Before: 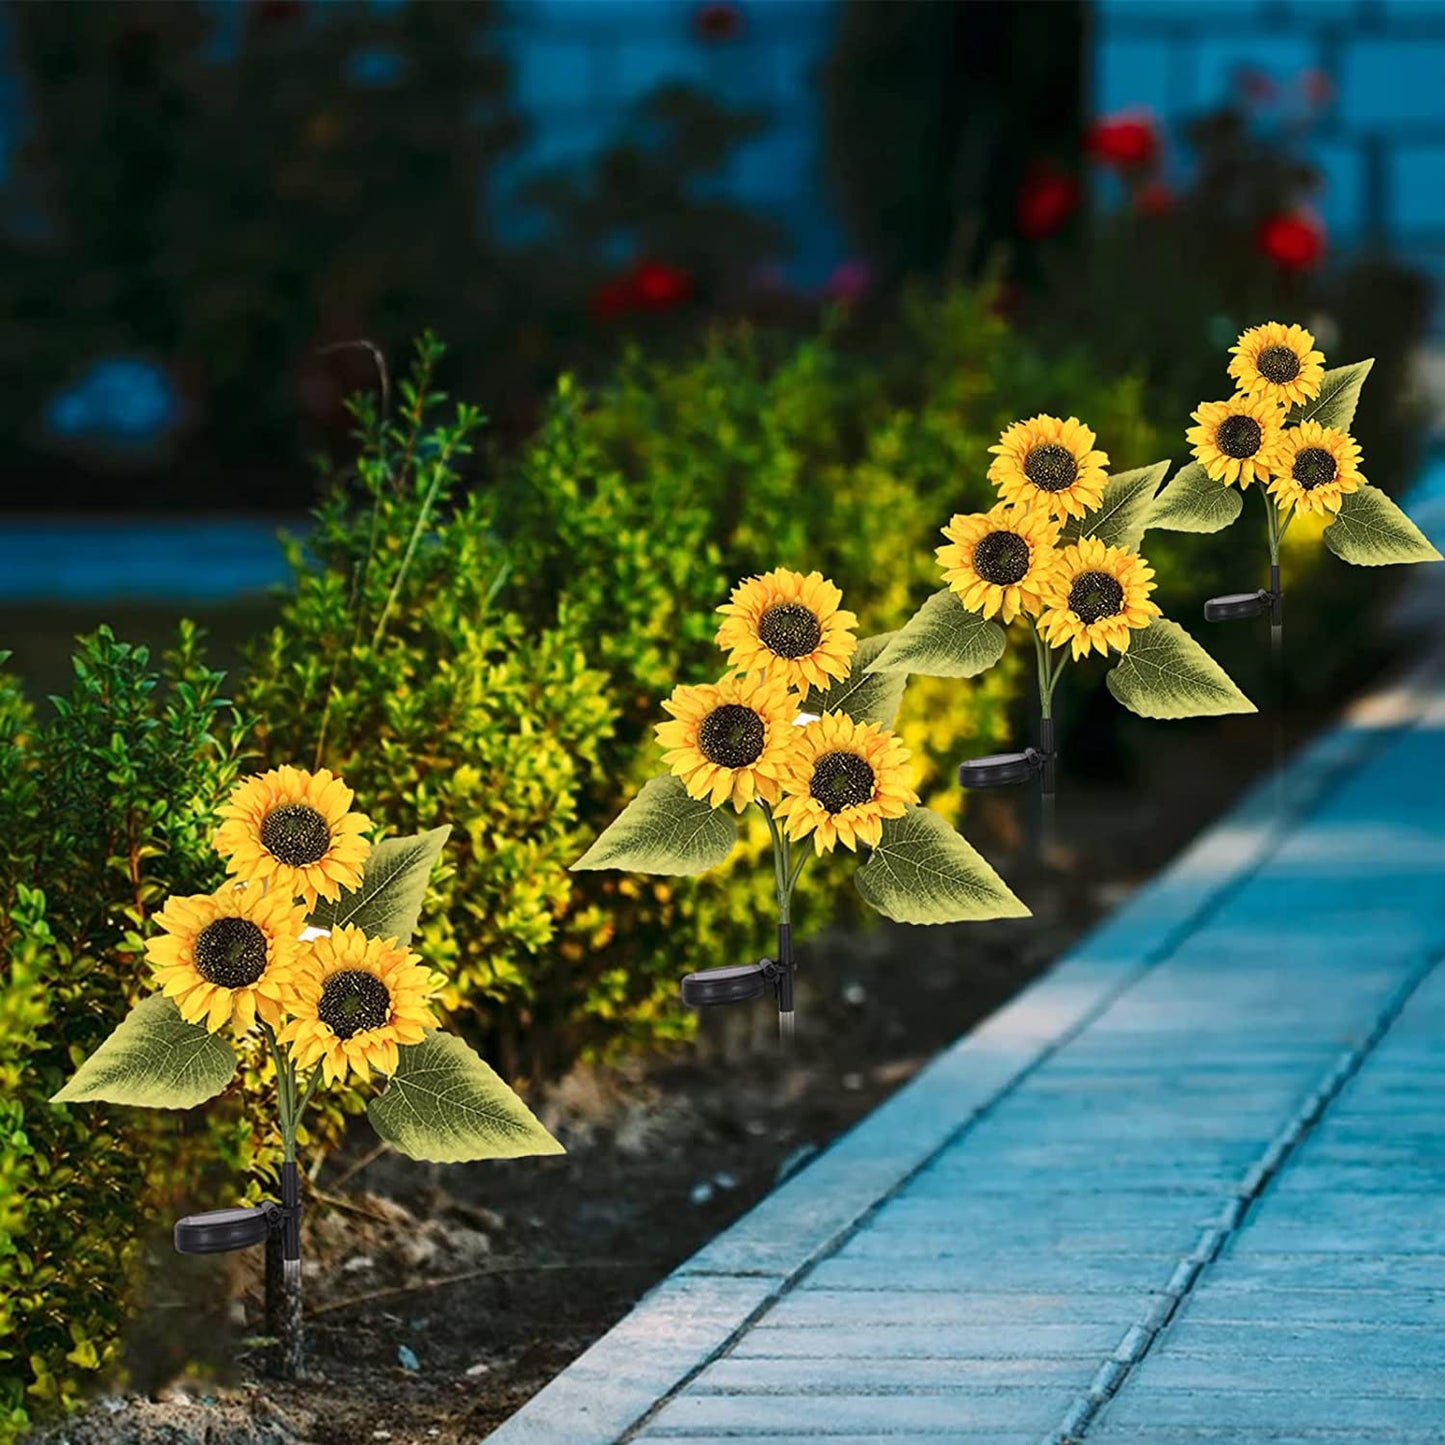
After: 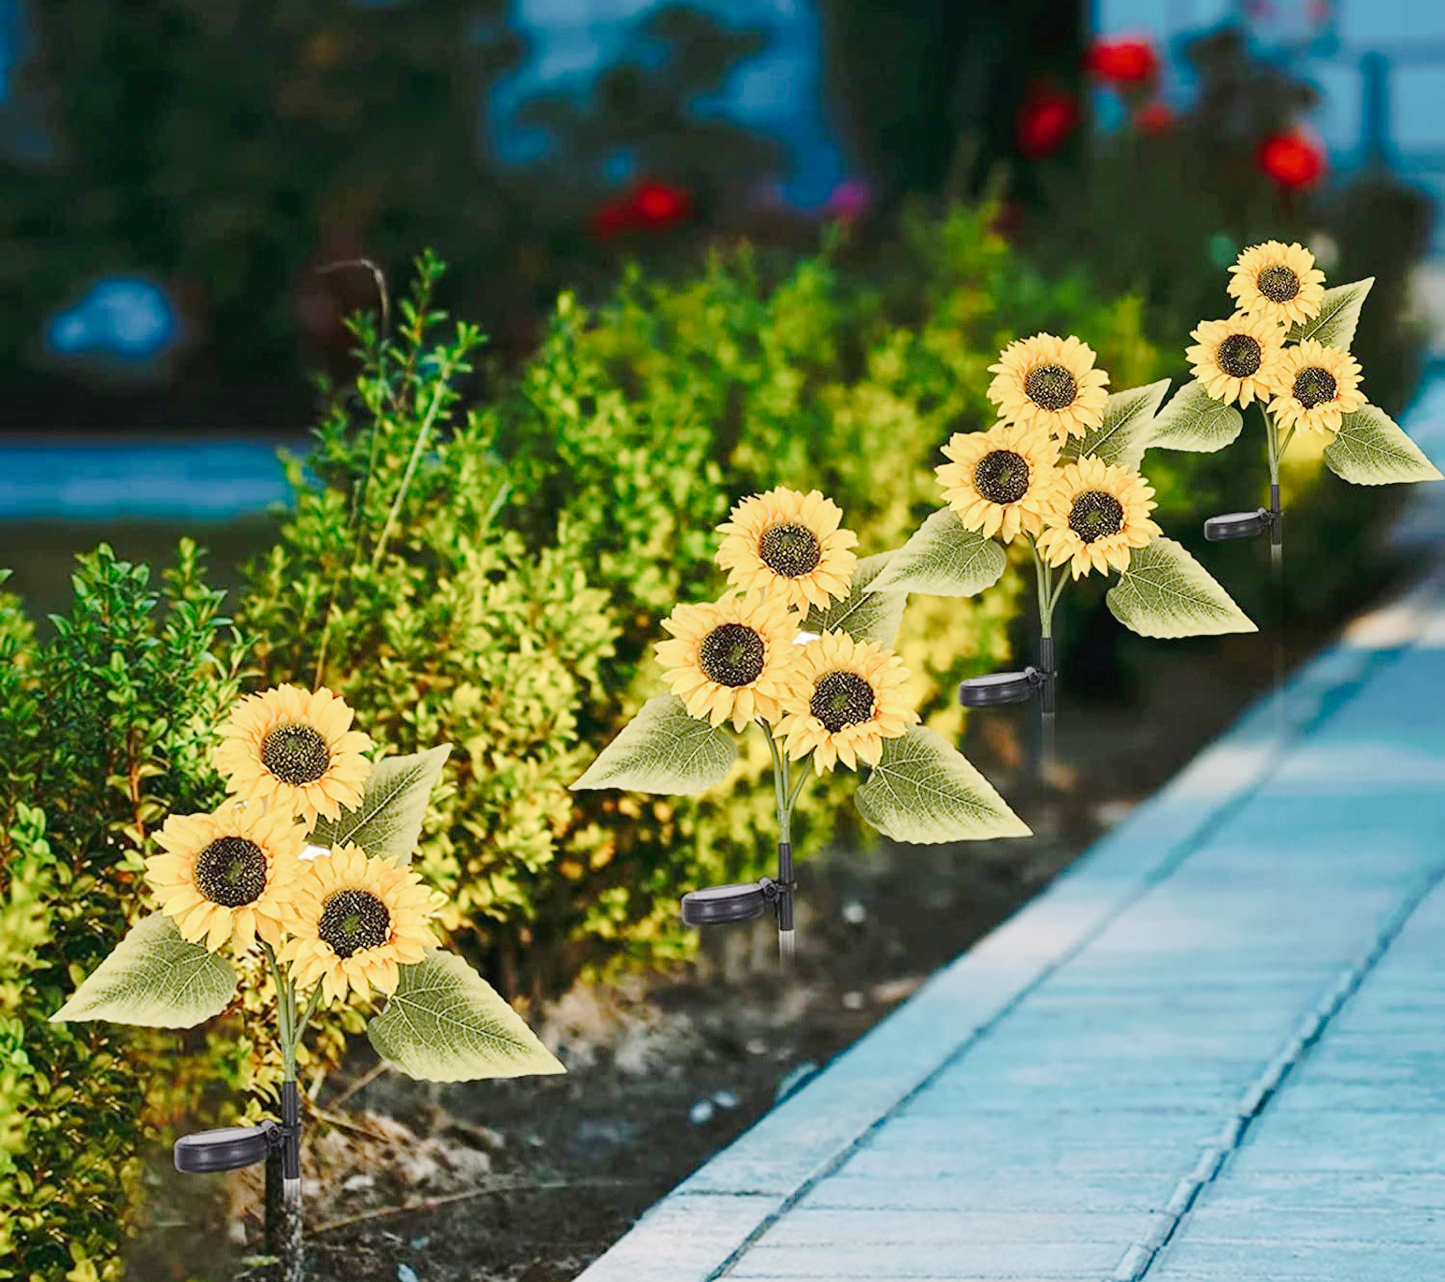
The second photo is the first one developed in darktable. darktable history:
tone curve: curves: ch0 [(0, 0) (0.003, 0.021) (0.011, 0.033) (0.025, 0.059) (0.044, 0.097) (0.069, 0.141) (0.1, 0.186) (0.136, 0.237) (0.177, 0.298) (0.224, 0.378) (0.277, 0.47) (0.335, 0.542) (0.399, 0.605) (0.468, 0.678) (0.543, 0.724) (0.623, 0.787) (0.709, 0.829) (0.801, 0.875) (0.898, 0.912) (1, 1)], preserve colors none
crop and rotate: top 5.609%, bottom 5.609%
